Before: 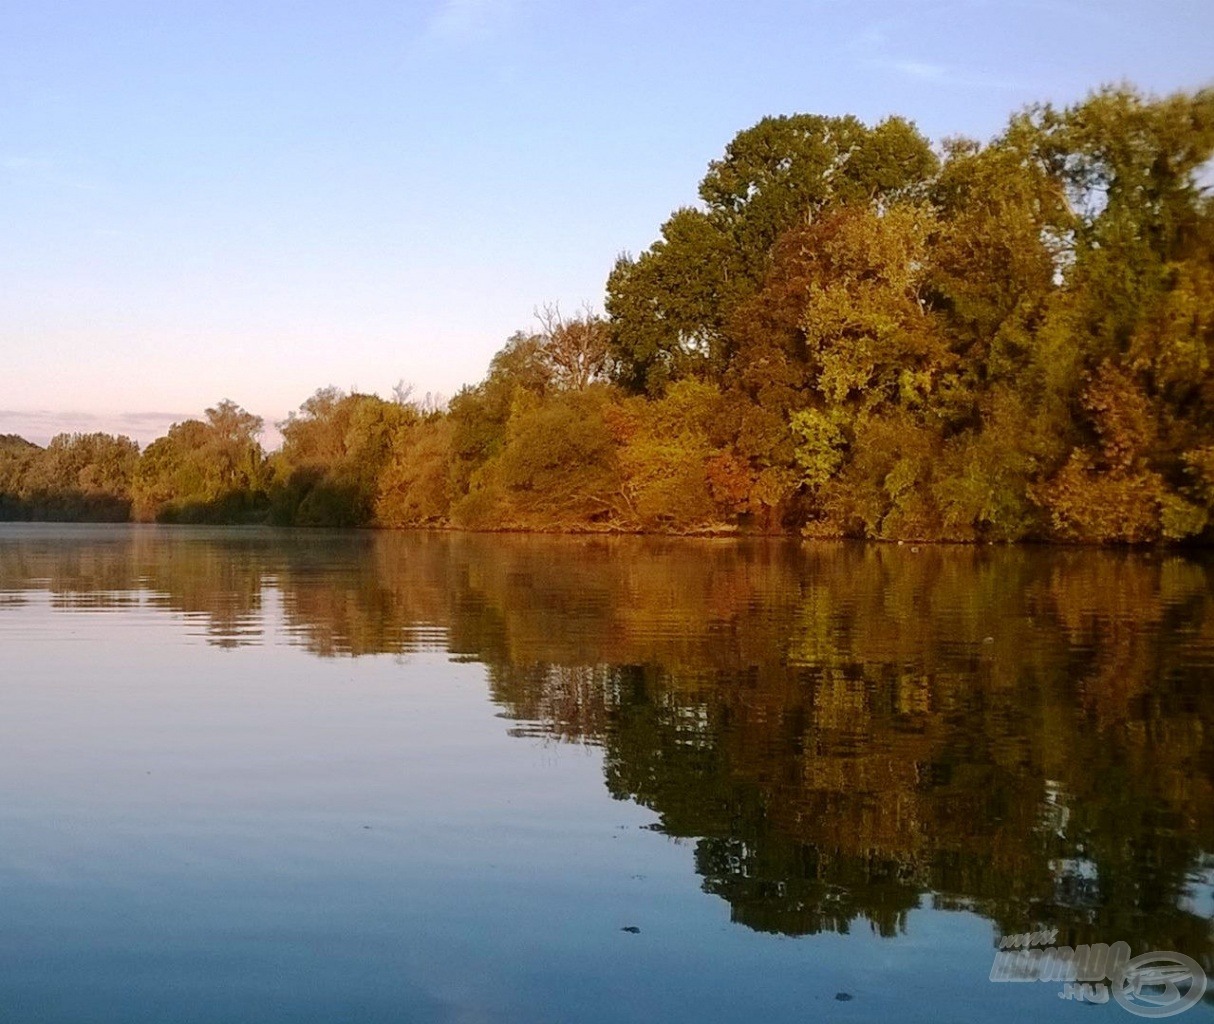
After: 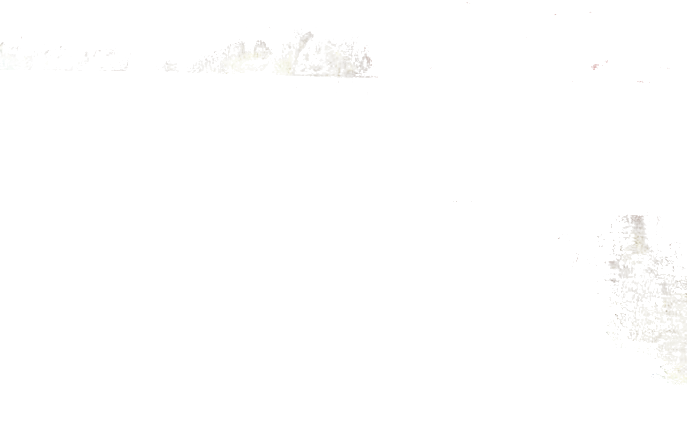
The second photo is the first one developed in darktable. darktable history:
contrast brightness saturation: brightness 0.287
shadows and highlights: highlights color adjustment 72.67%
crop: top 44.093%, right 43.35%, bottom 12.713%
color zones: curves: ch1 [(0, 0.34) (0.143, 0.164) (0.286, 0.152) (0.429, 0.176) (0.571, 0.173) (0.714, 0.188) (0.857, 0.199) (1, 0.34)], mix 32.35%
exposure: exposure 7.963 EV, compensate exposure bias true, compensate highlight preservation false
filmic rgb: black relative exposure -6.71 EV, white relative exposure 4.56 EV, hardness 3.22
tone equalizer: smoothing diameter 24.96%, edges refinement/feathering 12.01, preserve details guided filter
